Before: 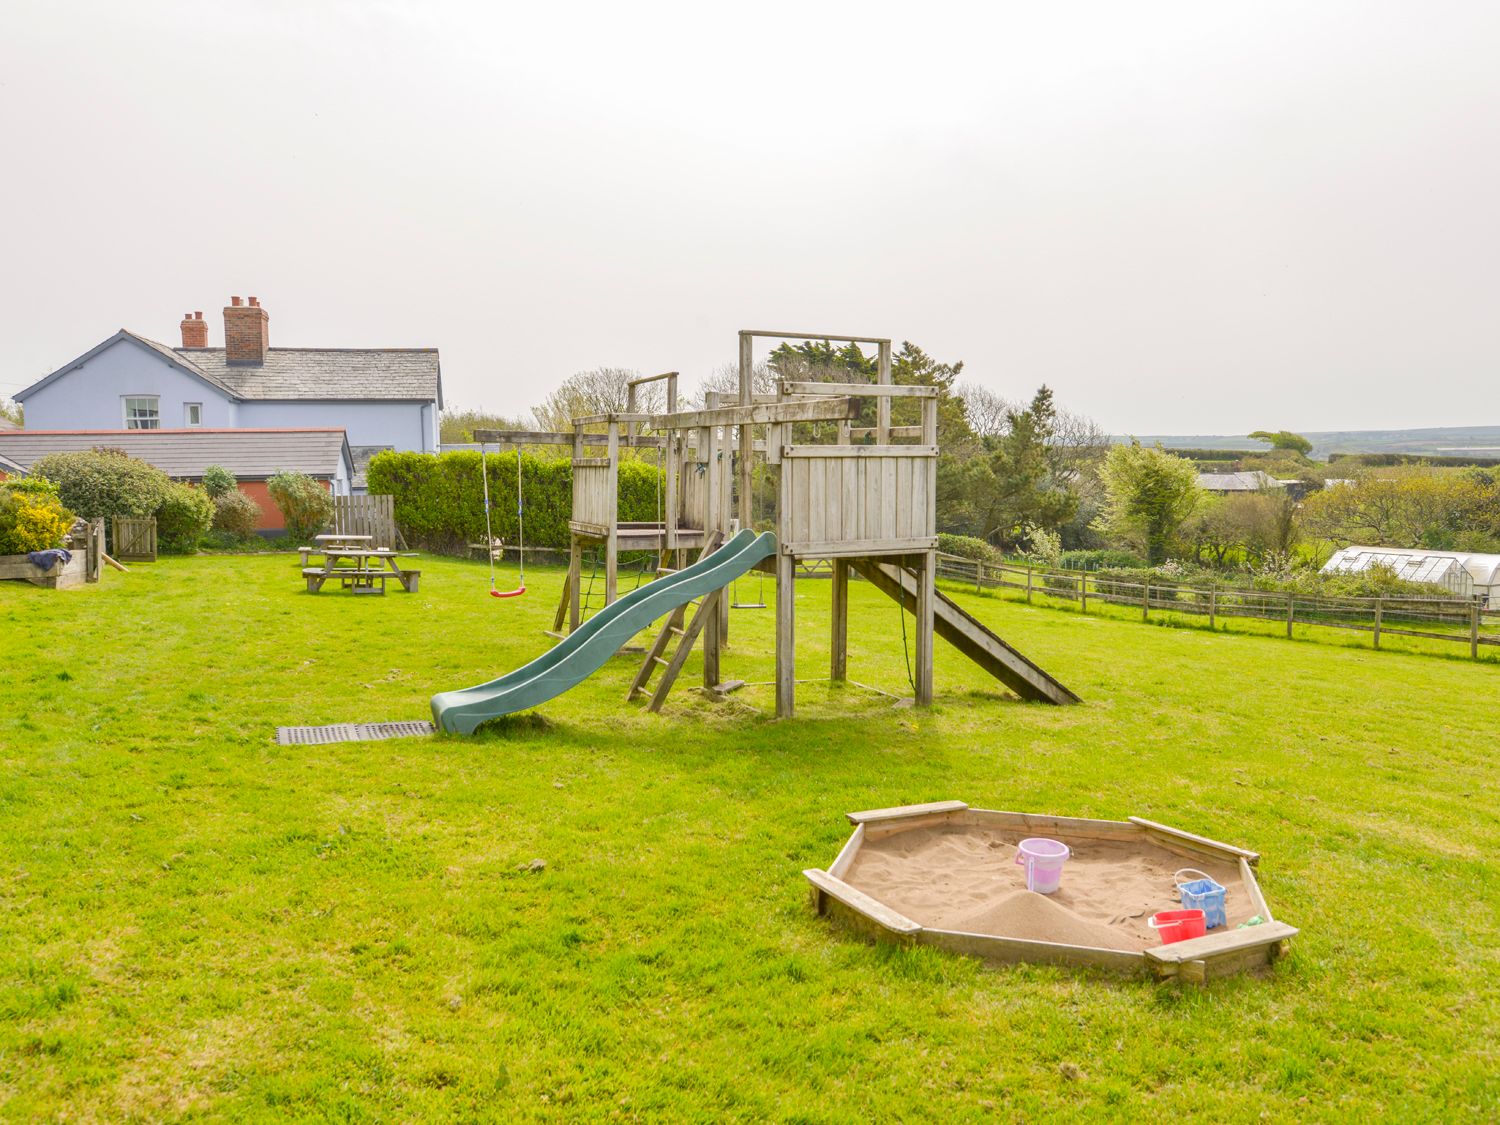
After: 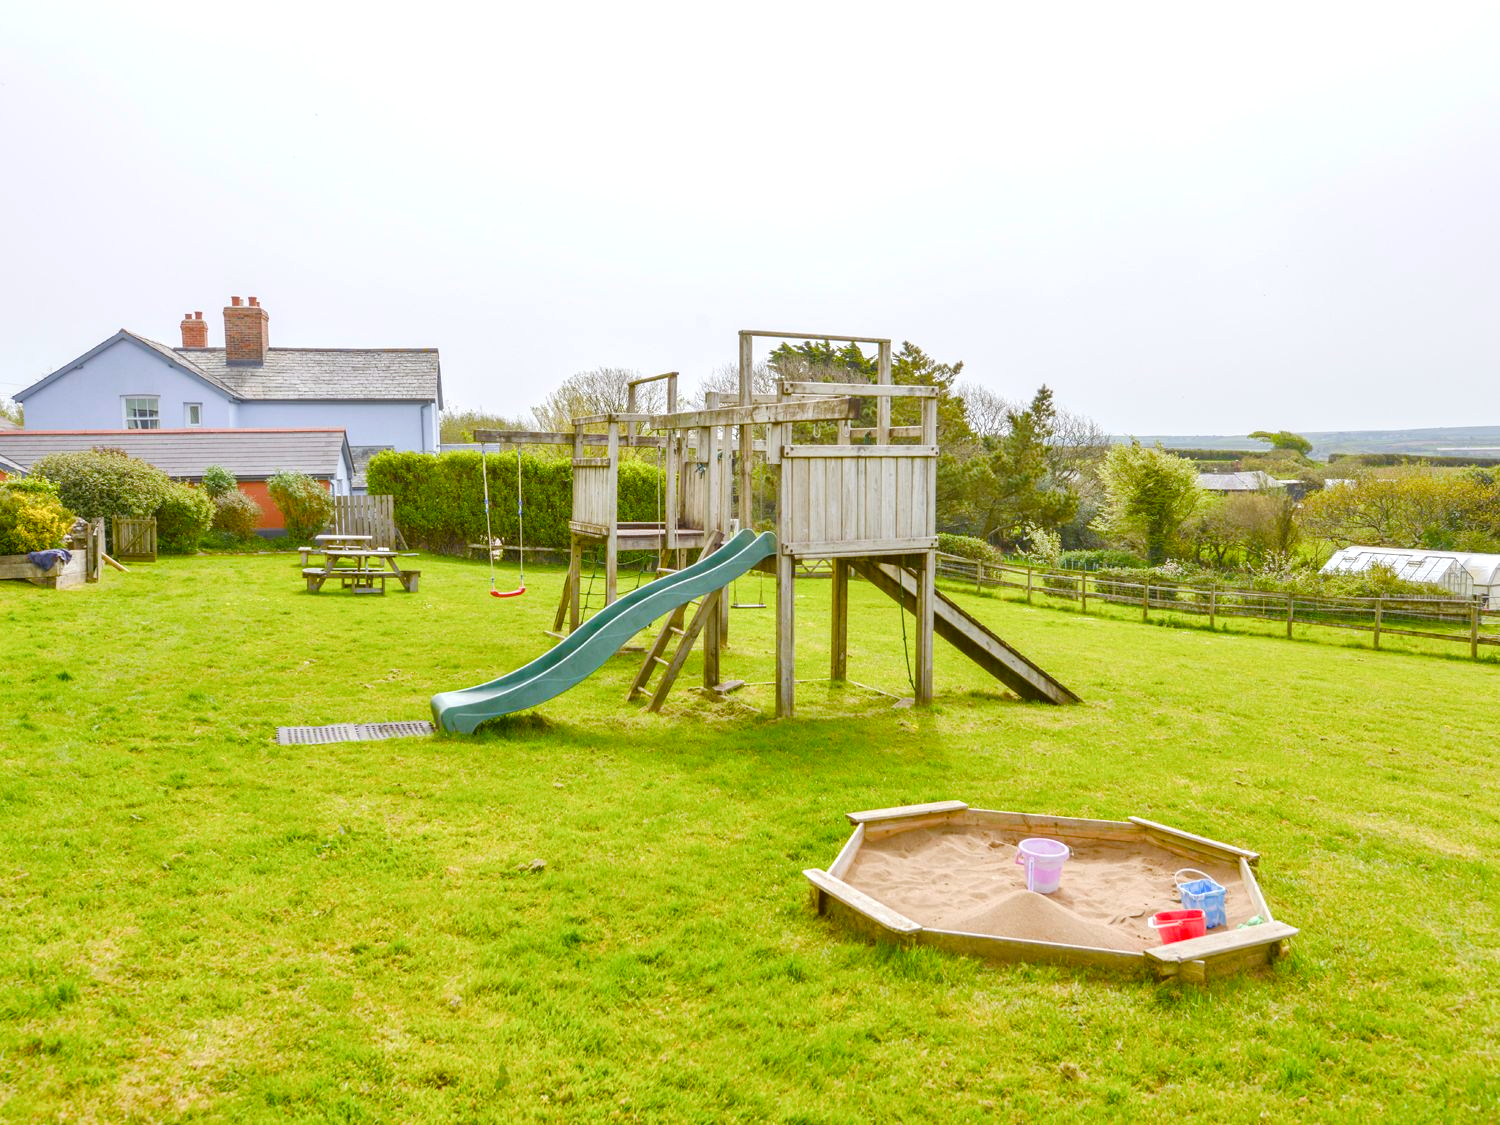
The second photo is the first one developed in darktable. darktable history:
color balance rgb: highlights gain › luminance 17.114%, highlights gain › chroma 2.86%, highlights gain › hue 256.73°, perceptual saturation grading › global saturation 0.605%, perceptual saturation grading › highlights -17.569%, perceptual saturation grading › mid-tones 33.068%, perceptual saturation grading › shadows 50.536%, perceptual brilliance grading › global brilliance 2.683%, perceptual brilliance grading › highlights -3.365%, perceptual brilliance grading › shadows 3.802%, global vibrance 14.791%
